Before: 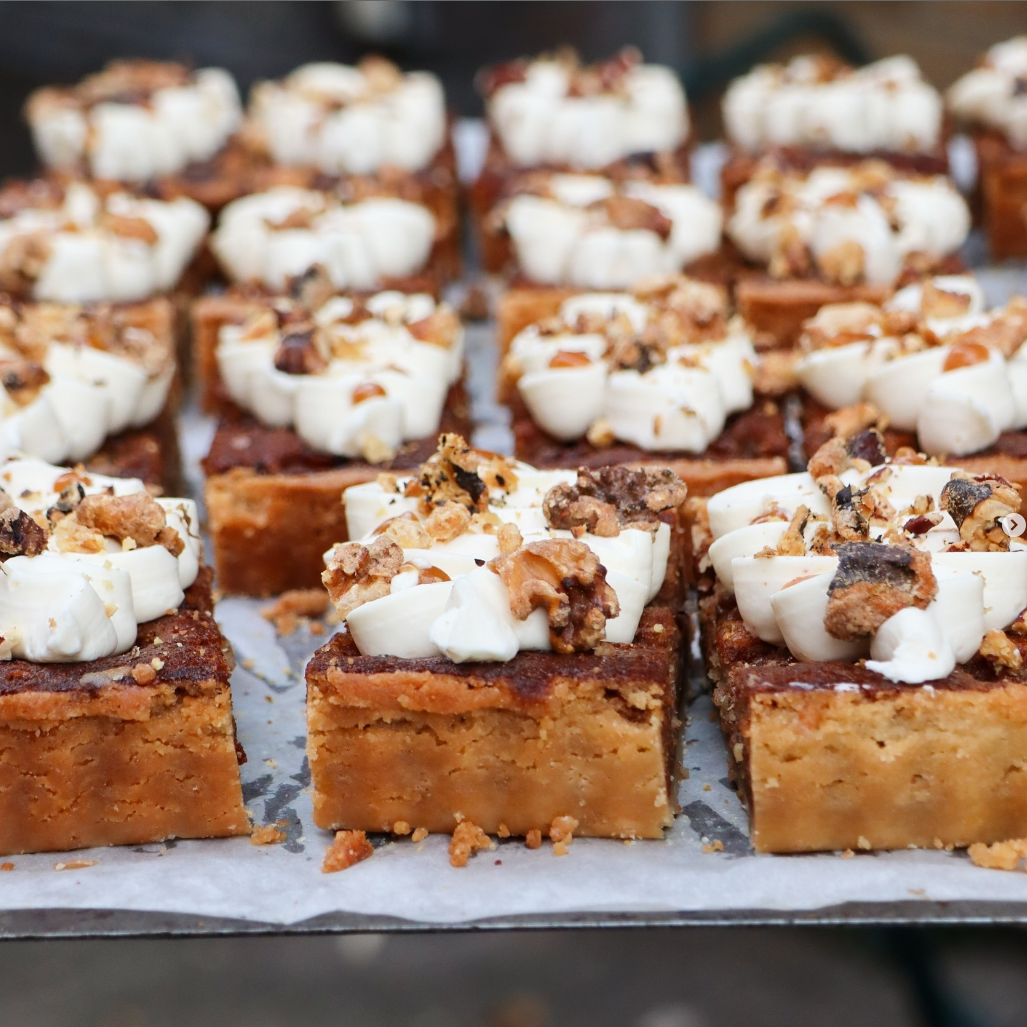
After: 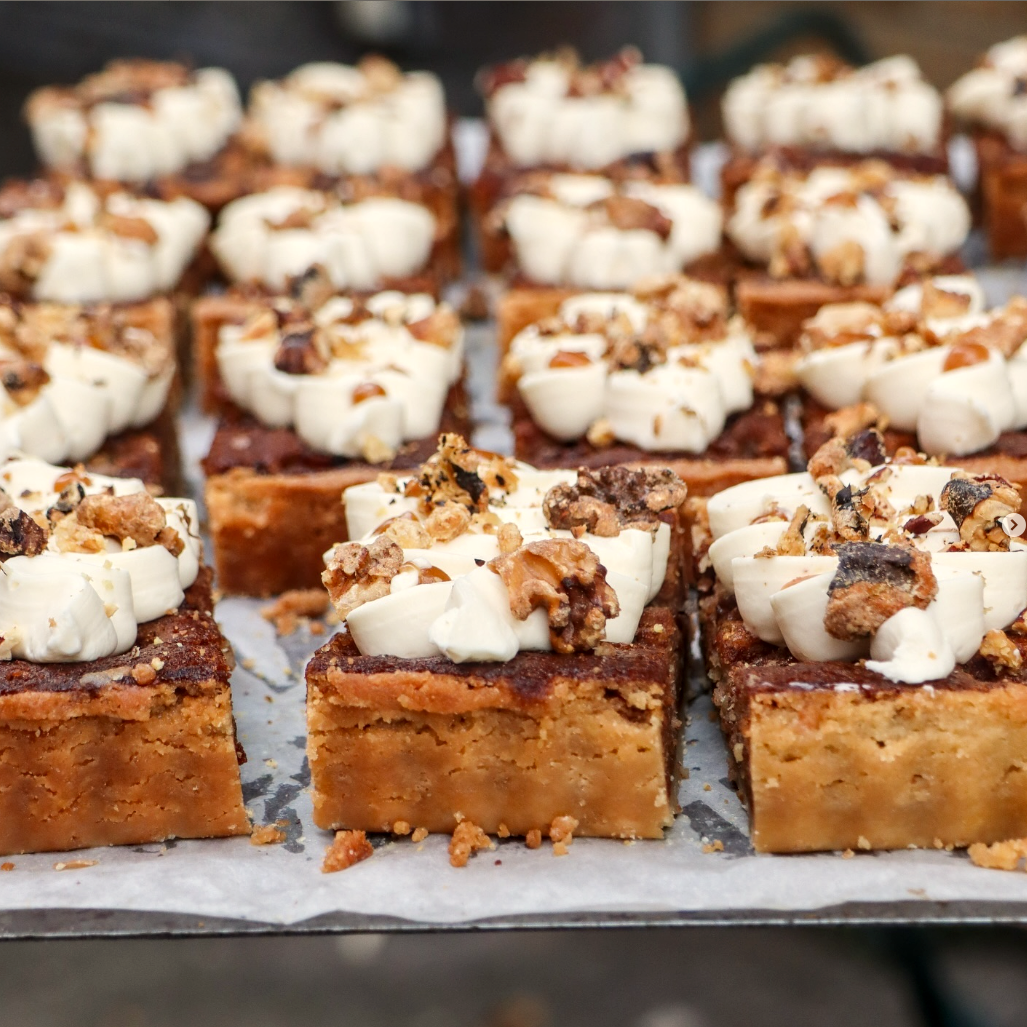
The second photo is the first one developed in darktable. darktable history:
local contrast: on, module defaults
color calibration: x 0.329, y 0.345, temperature 5633 K
